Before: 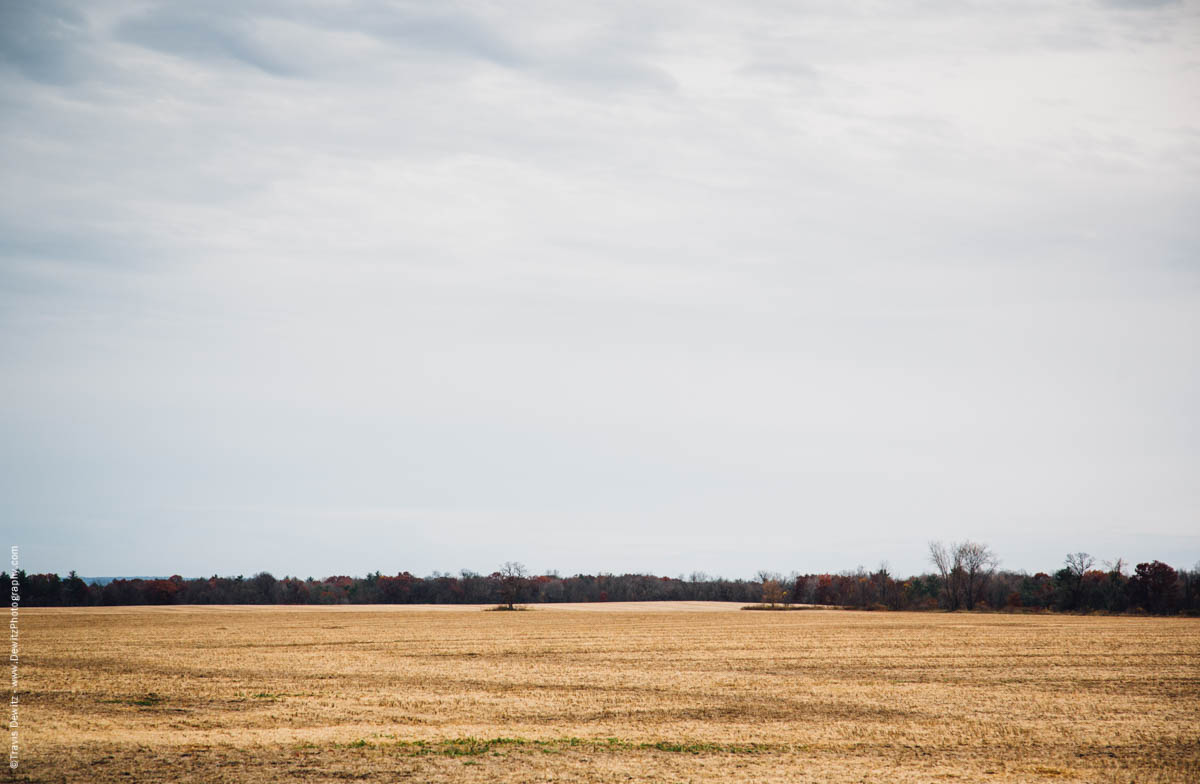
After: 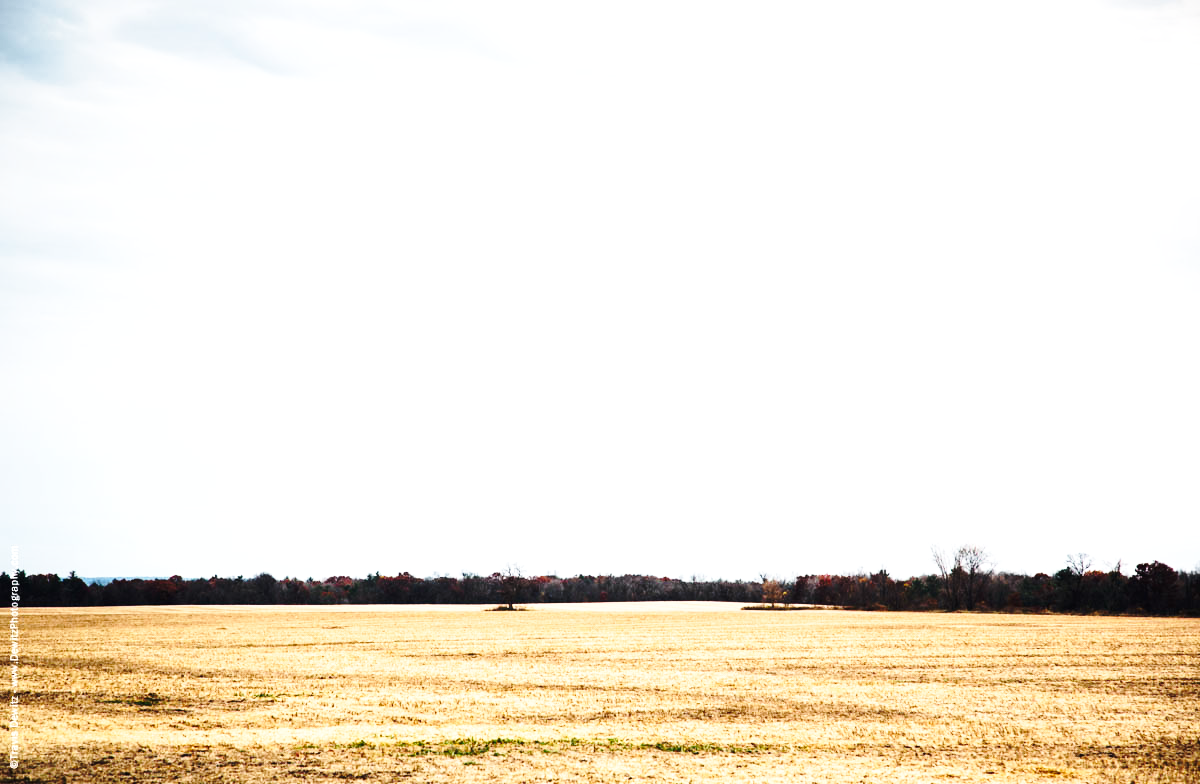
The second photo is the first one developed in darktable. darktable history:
tone equalizer: -8 EV -0.75 EV, -7 EV -0.7 EV, -6 EV -0.6 EV, -5 EV -0.4 EV, -3 EV 0.4 EV, -2 EV 0.6 EV, -1 EV 0.7 EV, +0 EV 0.75 EV, edges refinement/feathering 500, mask exposure compensation -1.57 EV, preserve details no
base curve: curves: ch0 [(0, 0) (0.036, 0.037) (0.121, 0.228) (0.46, 0.76) (0.859, 0.983) (1, 1)], preserve colors none
